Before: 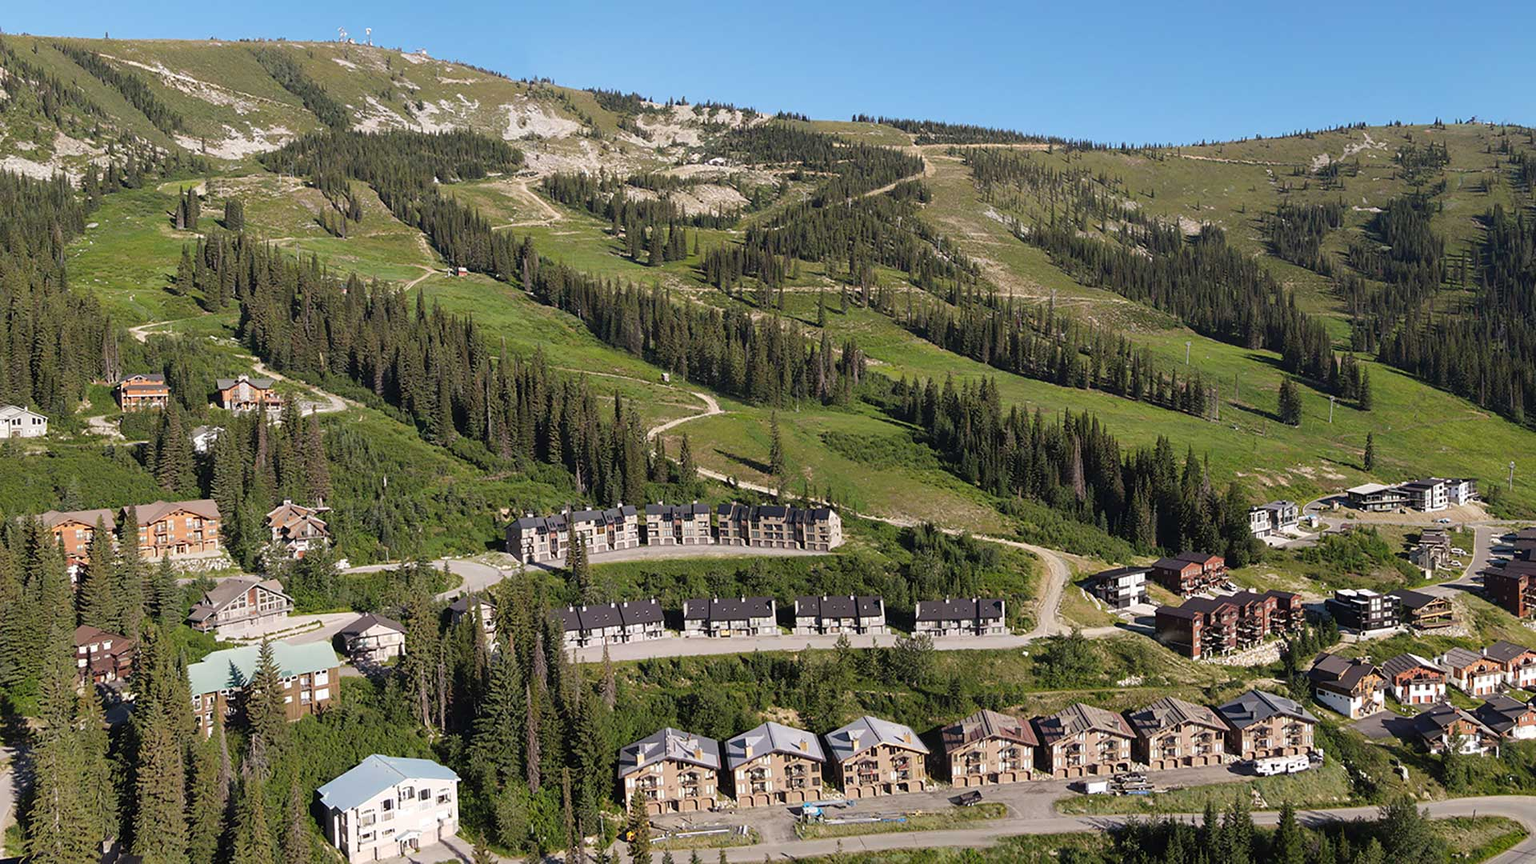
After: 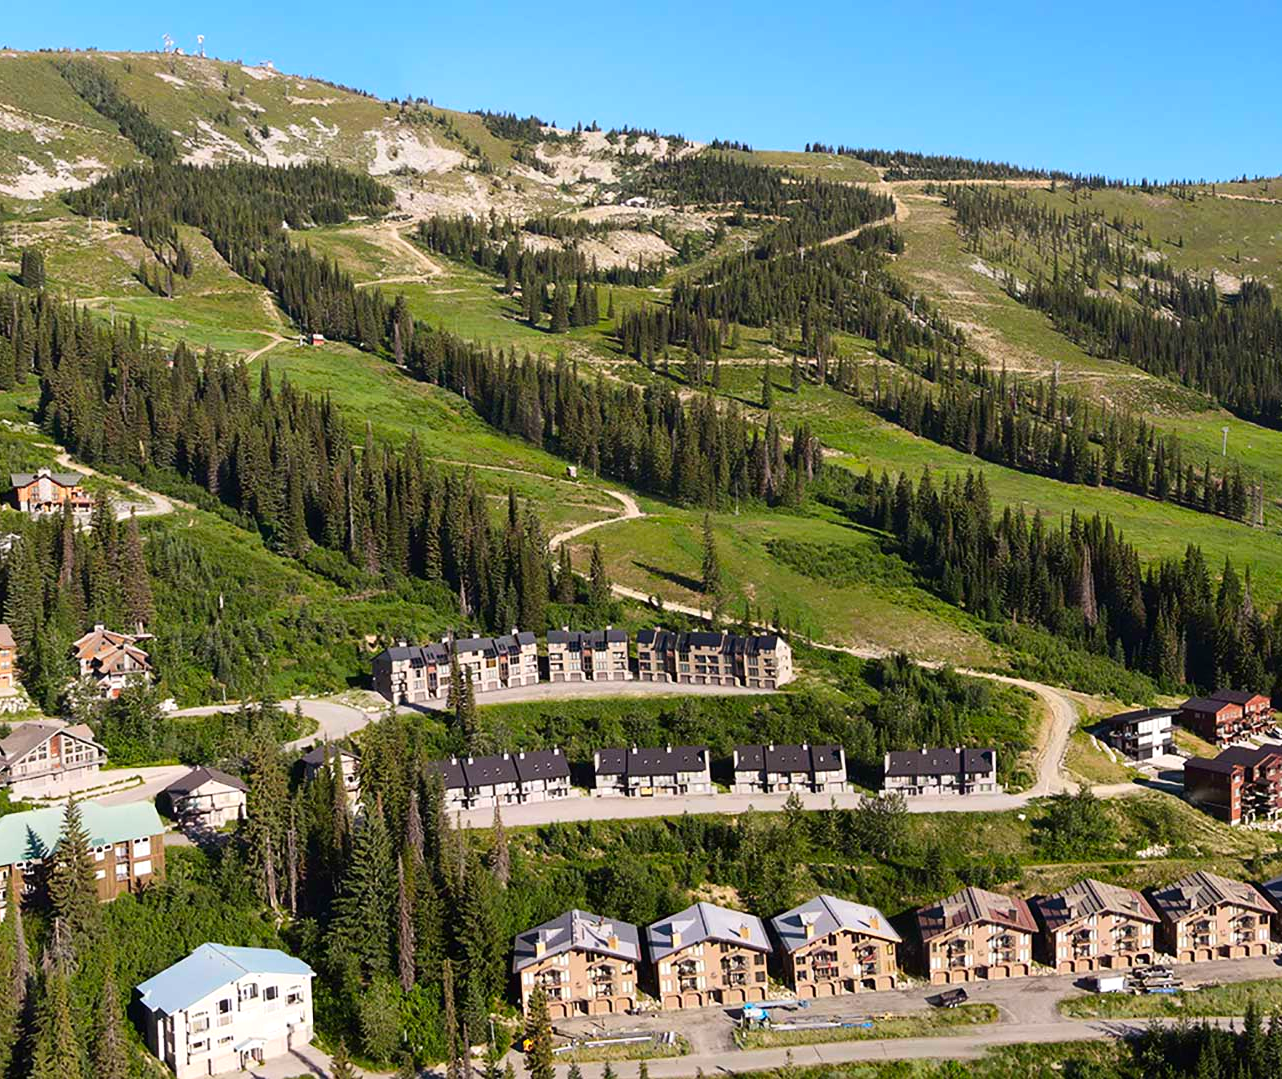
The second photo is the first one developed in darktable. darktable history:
crop and rotate: left 13.554%, right 19.649%
contrast brightness saturation: contrast 0.174, saturation 0.308
exposure: exposure 0.124 EV, compensate exposure bias true, compensate highlight preservation false
